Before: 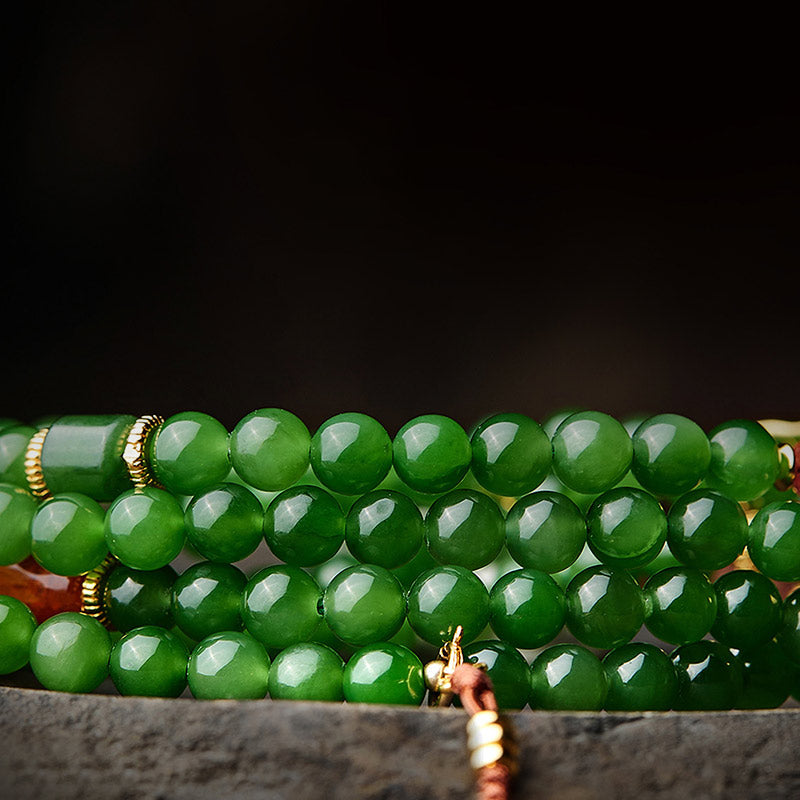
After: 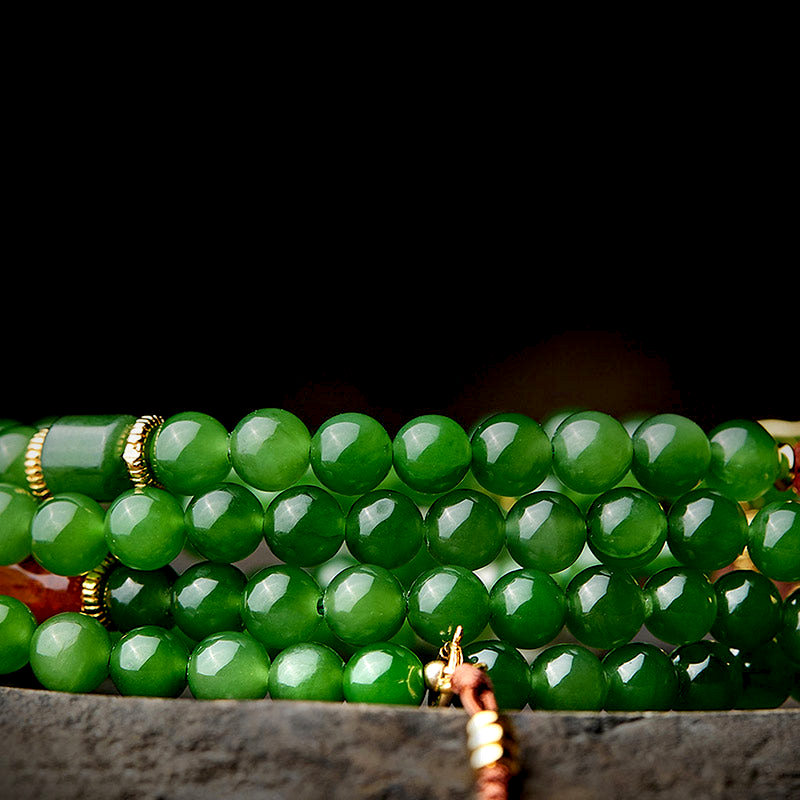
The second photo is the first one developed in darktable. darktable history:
exposure: black level correction 0.007, exposure 0.159 EV, compensate highlight preservation false
